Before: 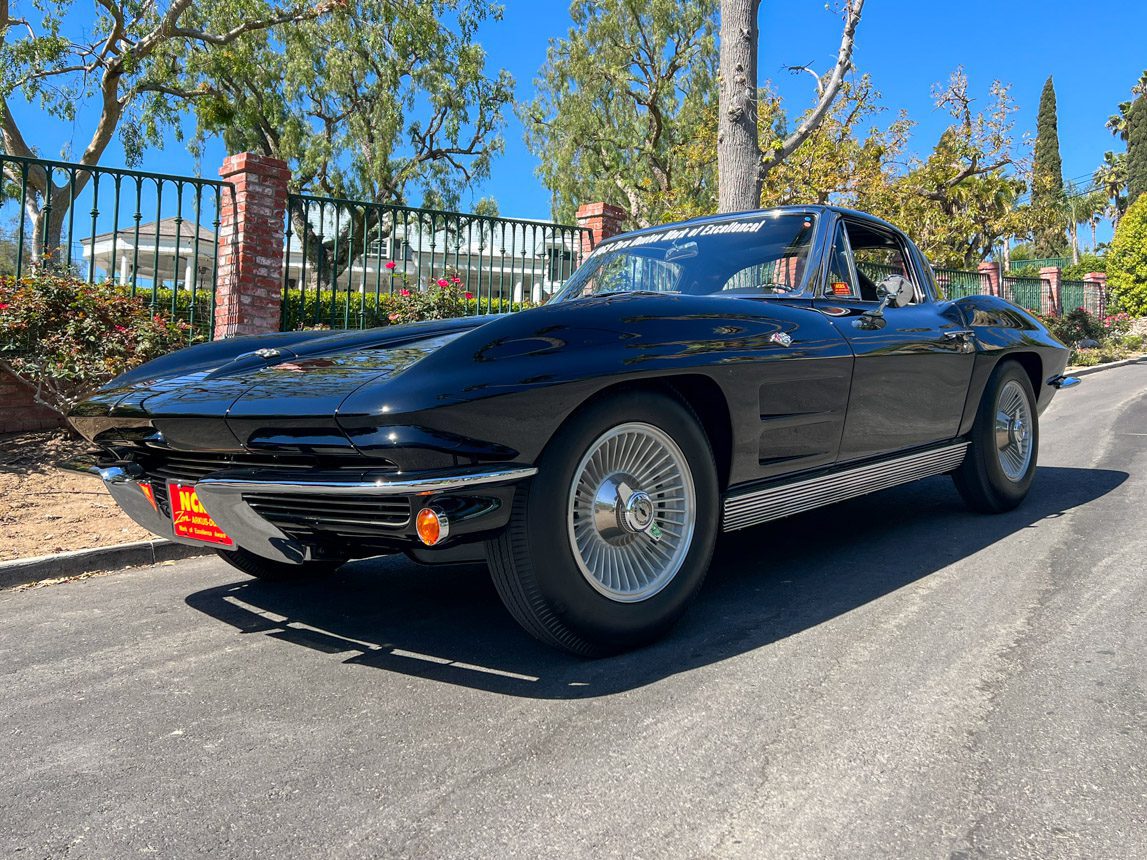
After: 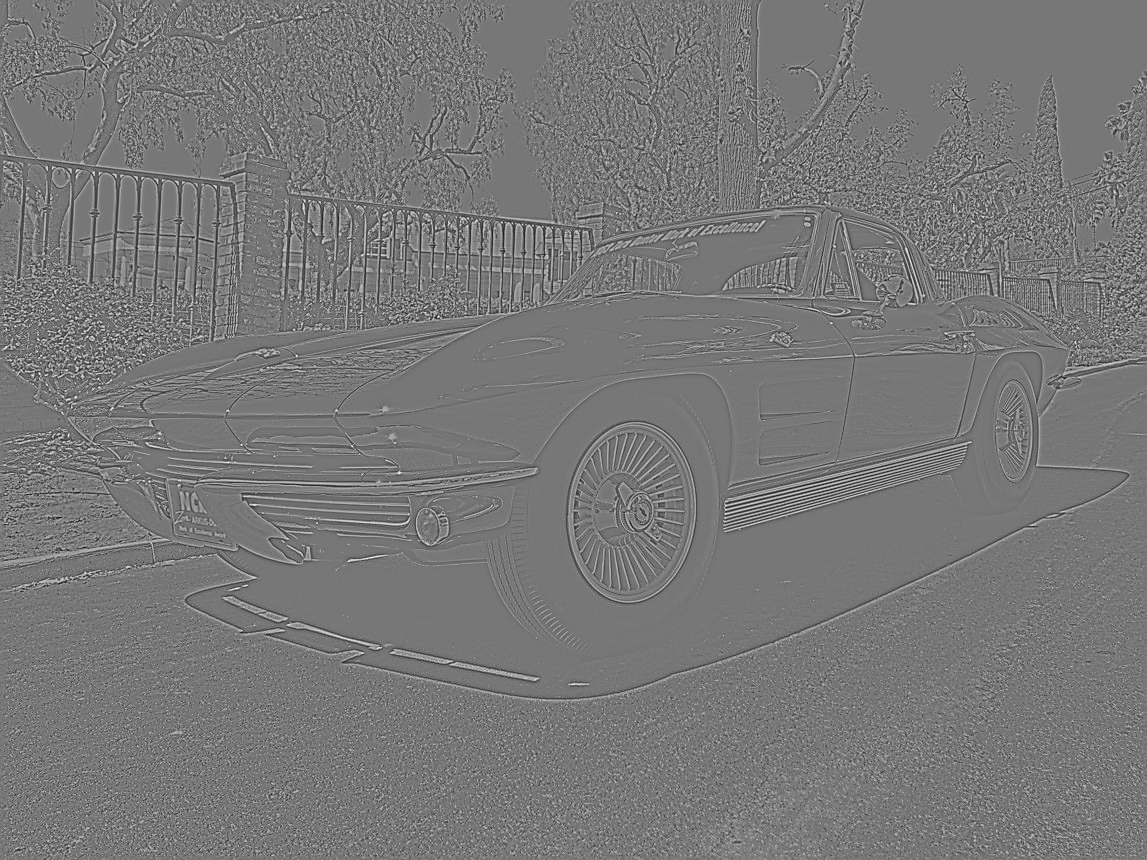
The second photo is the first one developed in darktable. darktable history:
exposure: black level correction 0, exposure 1.015 EV, compensate exposure bias true, compensate highlight preservation false
local contrast: highlights 100%, shadows 100%, detail 200%, midtone range 0.2
highpass: sharpness 5.84%, contrast boost 8.44%
graduated density: rotation 5.63°, offset 76.9
sharpen: radius 1.4, amount 1.25, threshold 0.7
